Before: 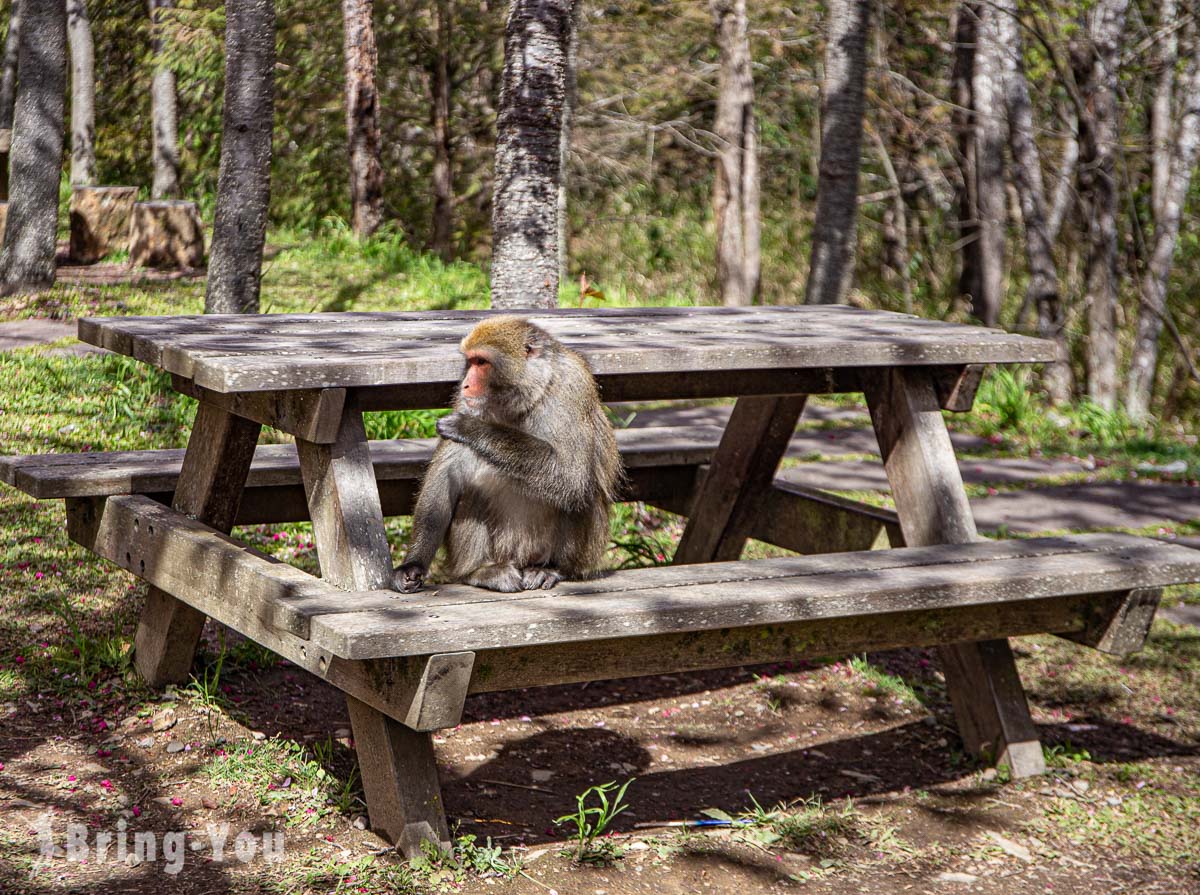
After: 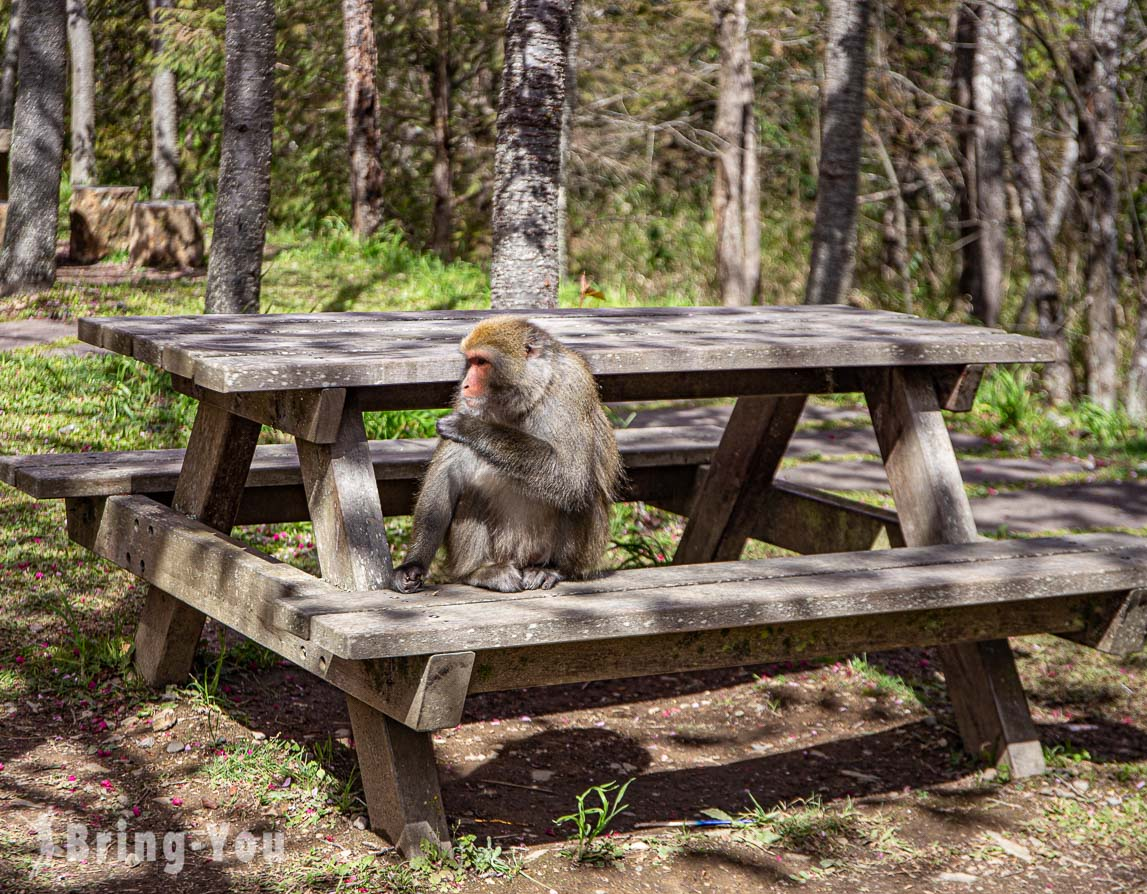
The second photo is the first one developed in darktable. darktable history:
crop: right 4.389%, bottom 0.016%
